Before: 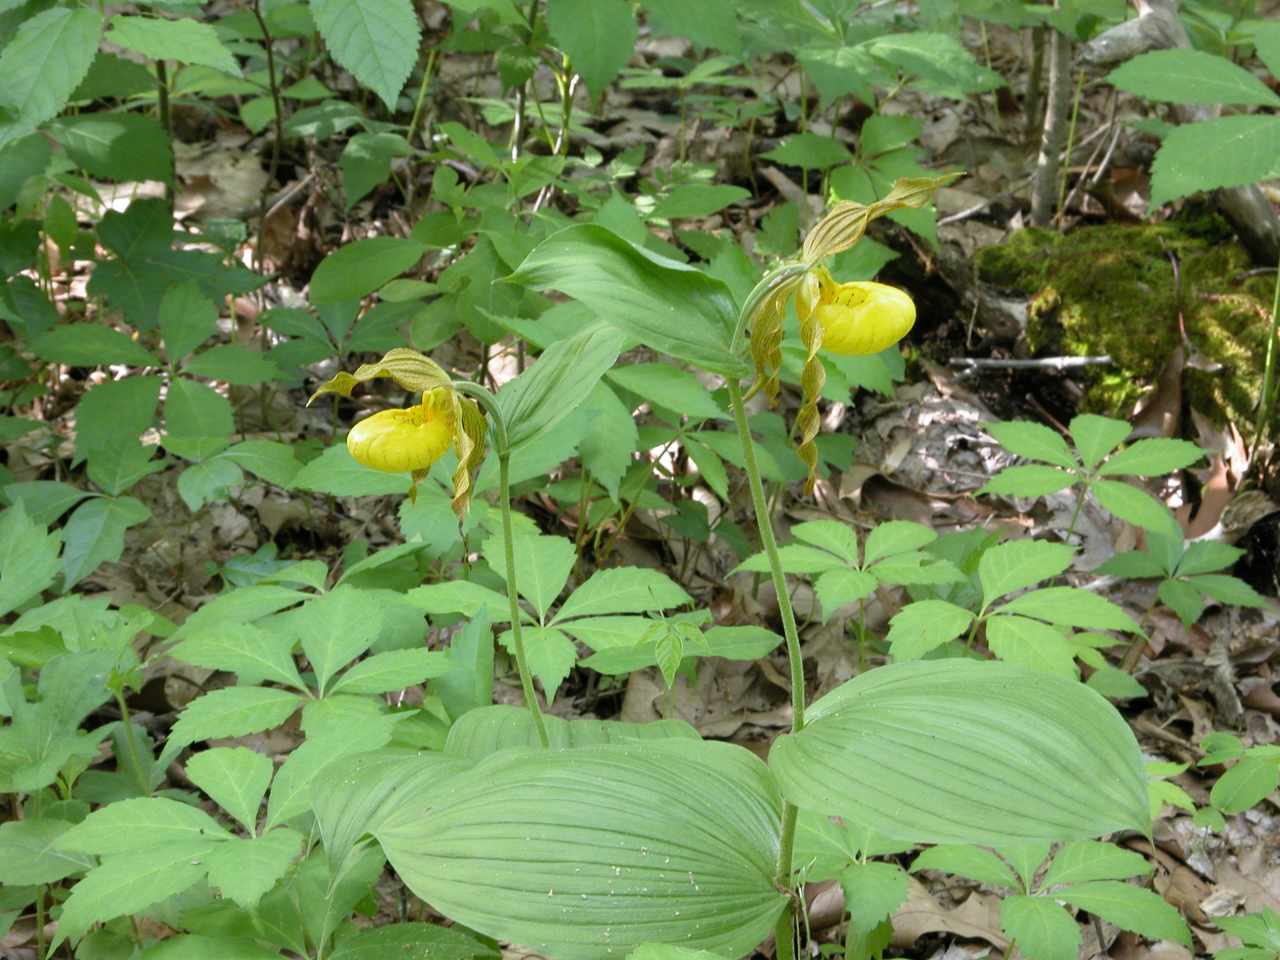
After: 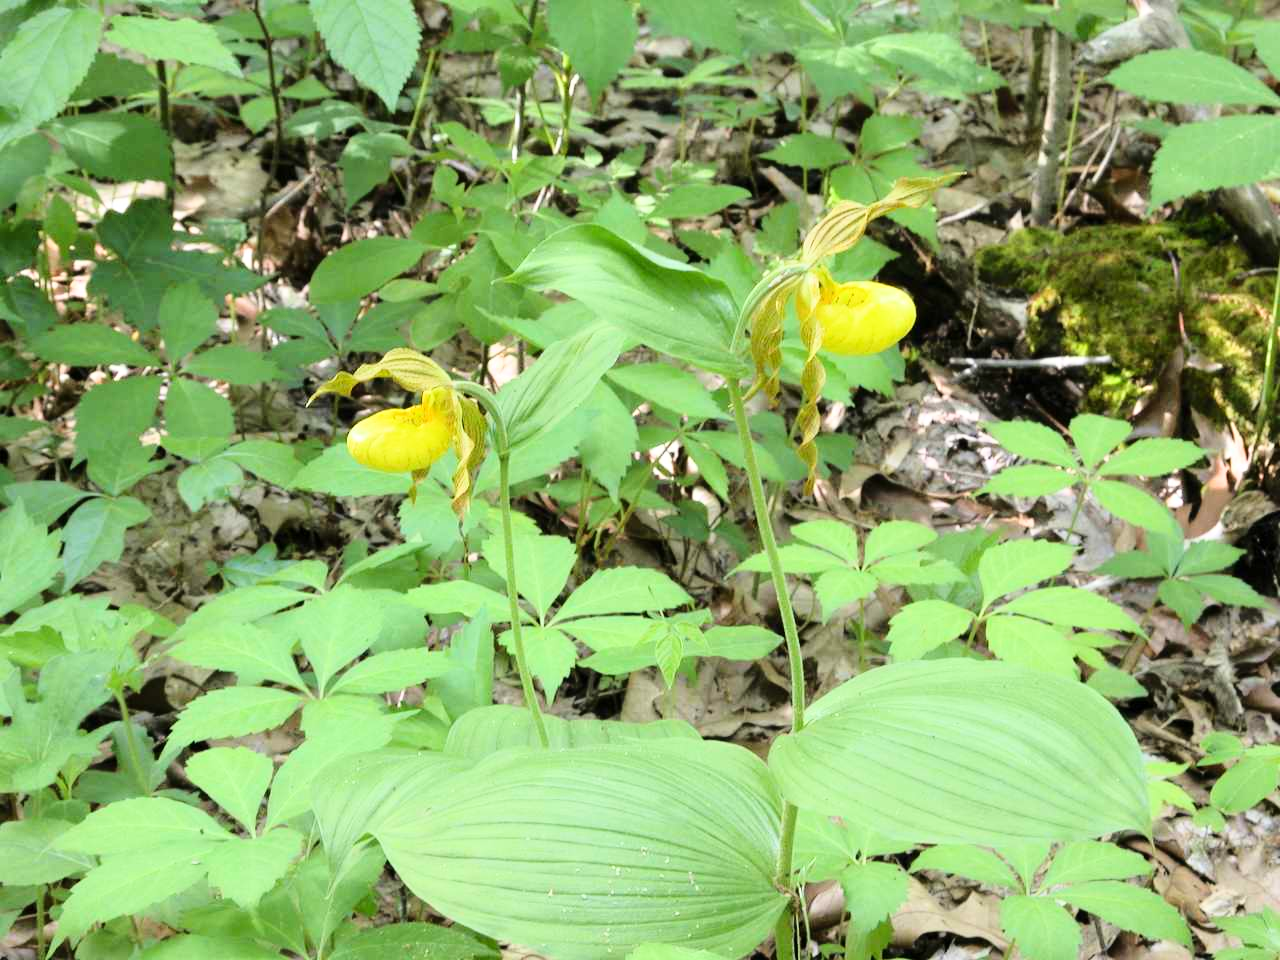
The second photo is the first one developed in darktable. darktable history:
color balance: mode lift, gamma, gain (sRGB)
white balance: emerald 1
base curve: curves: ch0 [(0, 0) (0.028, 0.03) (0.121, 0.232) (0.46, 0.748) (0.859, 0.968) (1, 1)]
